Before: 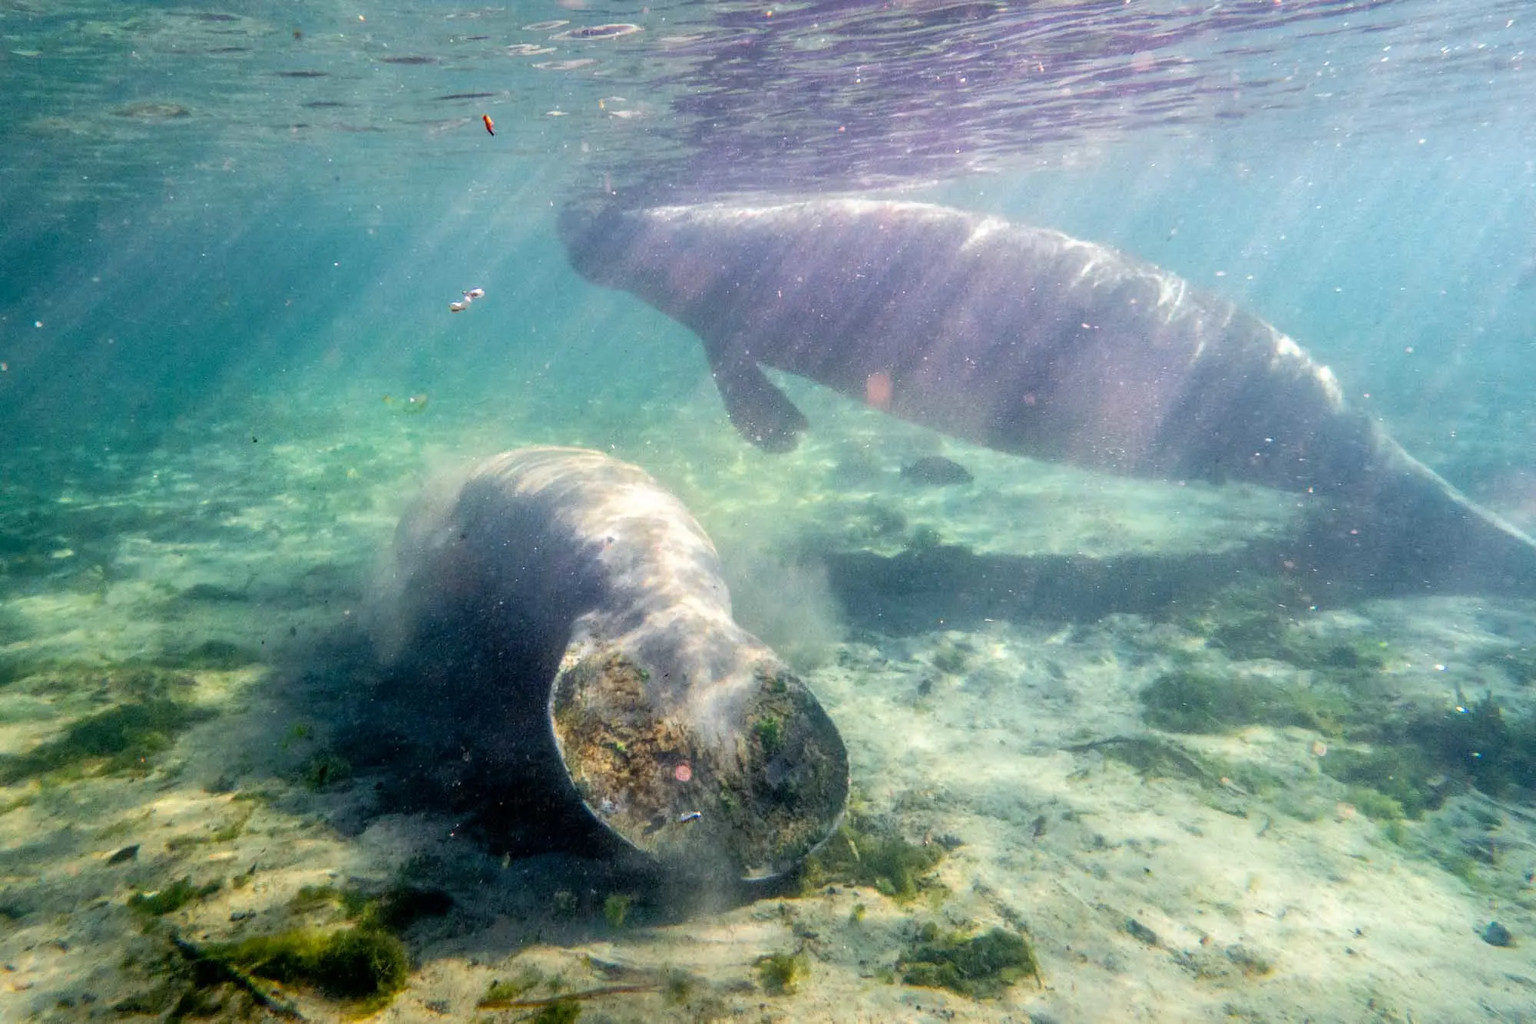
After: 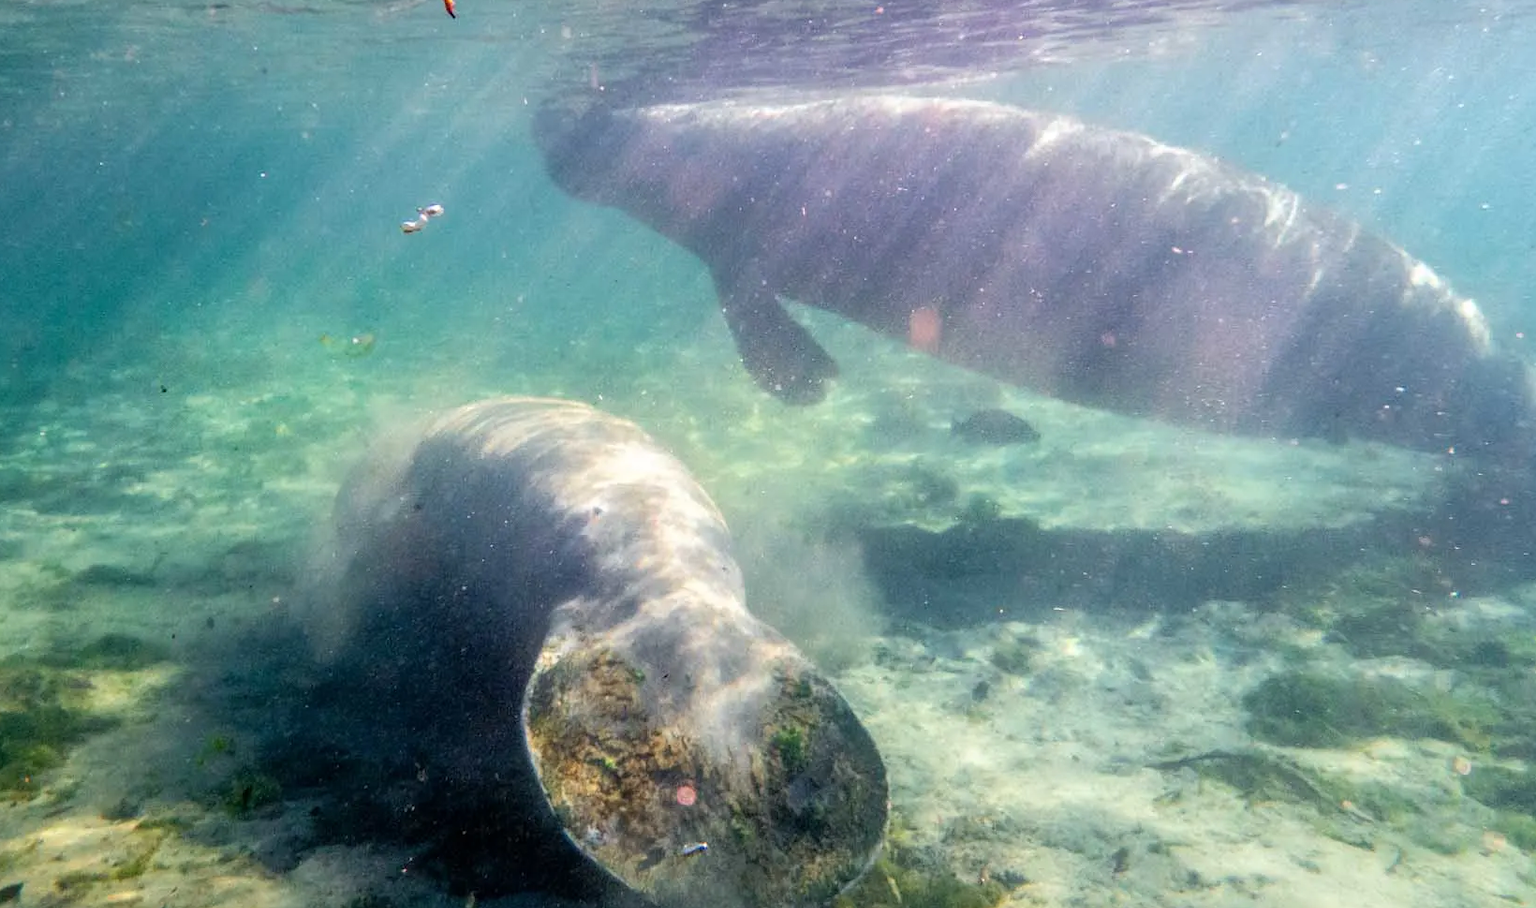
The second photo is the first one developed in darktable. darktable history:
exposure: compensate highlight preservation false
crop: left 7.856%, top 11.836%, right 10.12%, bottom 15.387%
